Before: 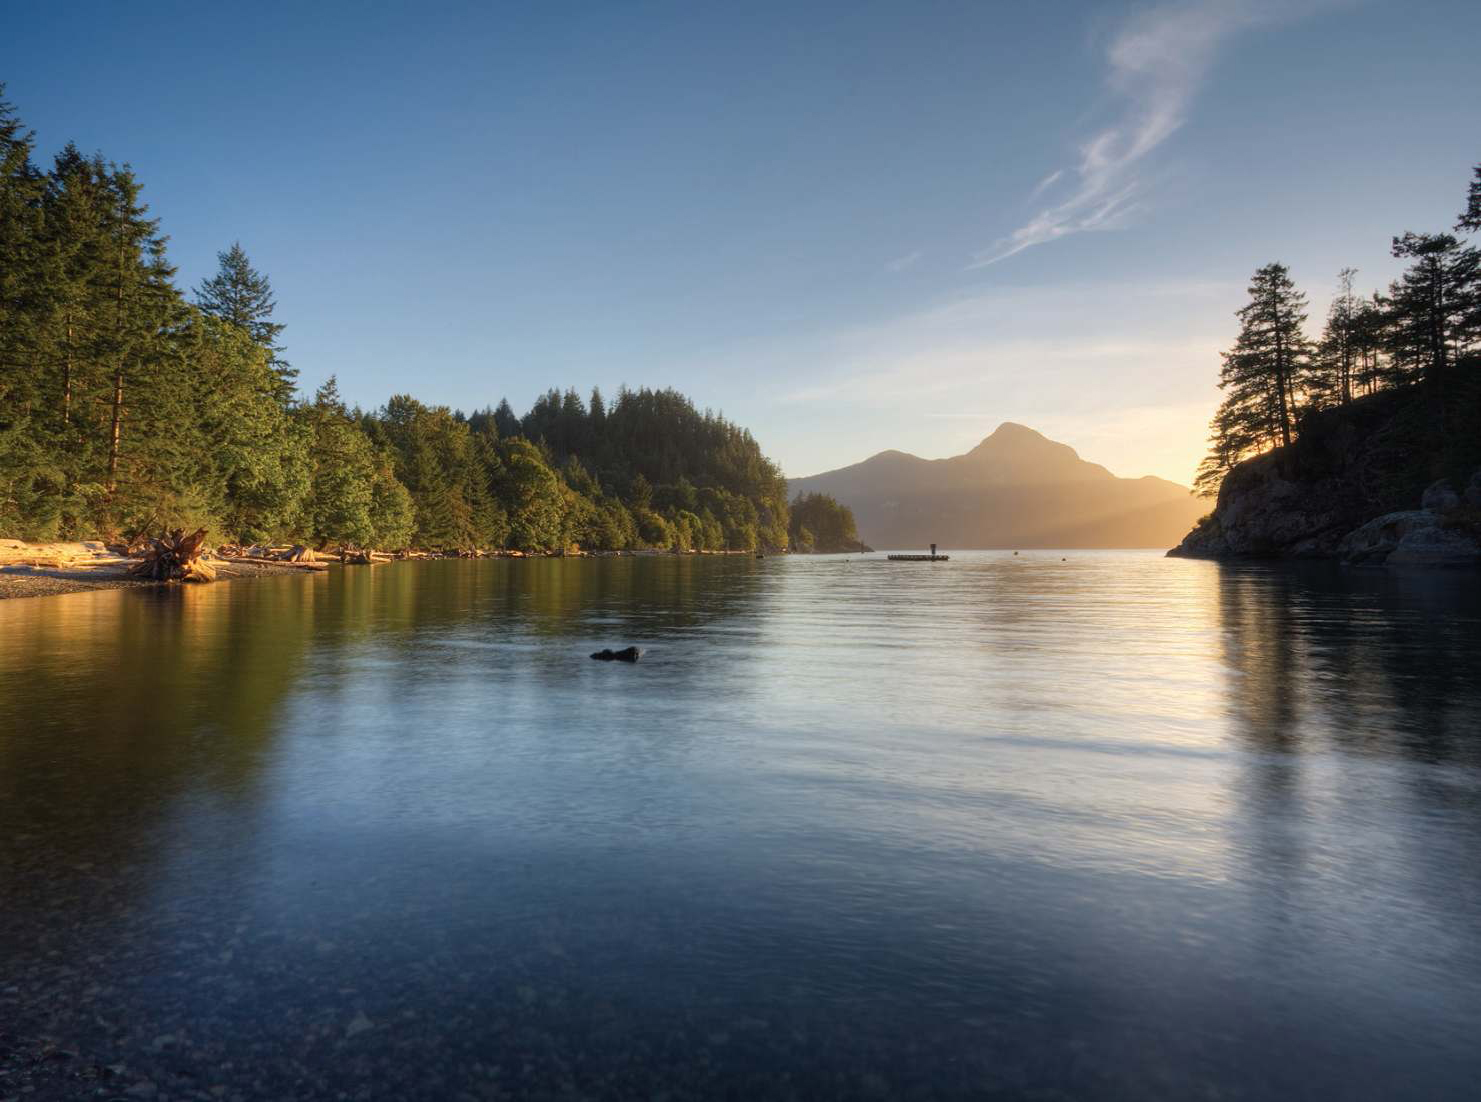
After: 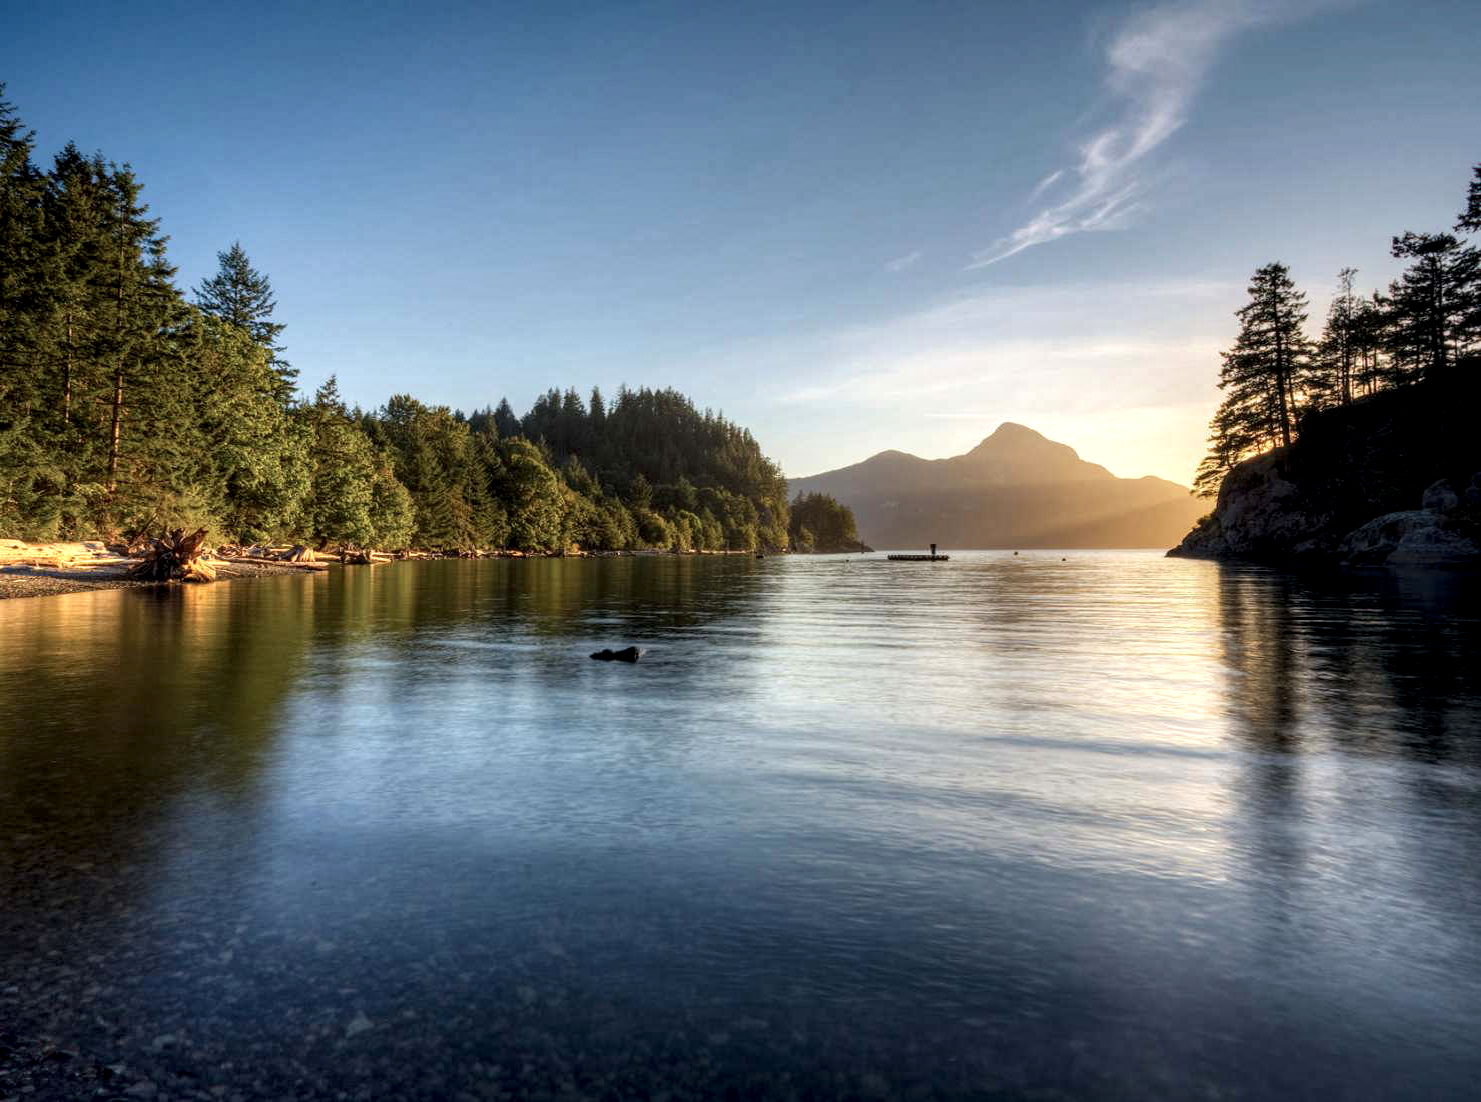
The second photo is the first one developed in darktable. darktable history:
local contrast: highlights 20%, shadows 70%, detail 170%
velvia: strength 9.25%
